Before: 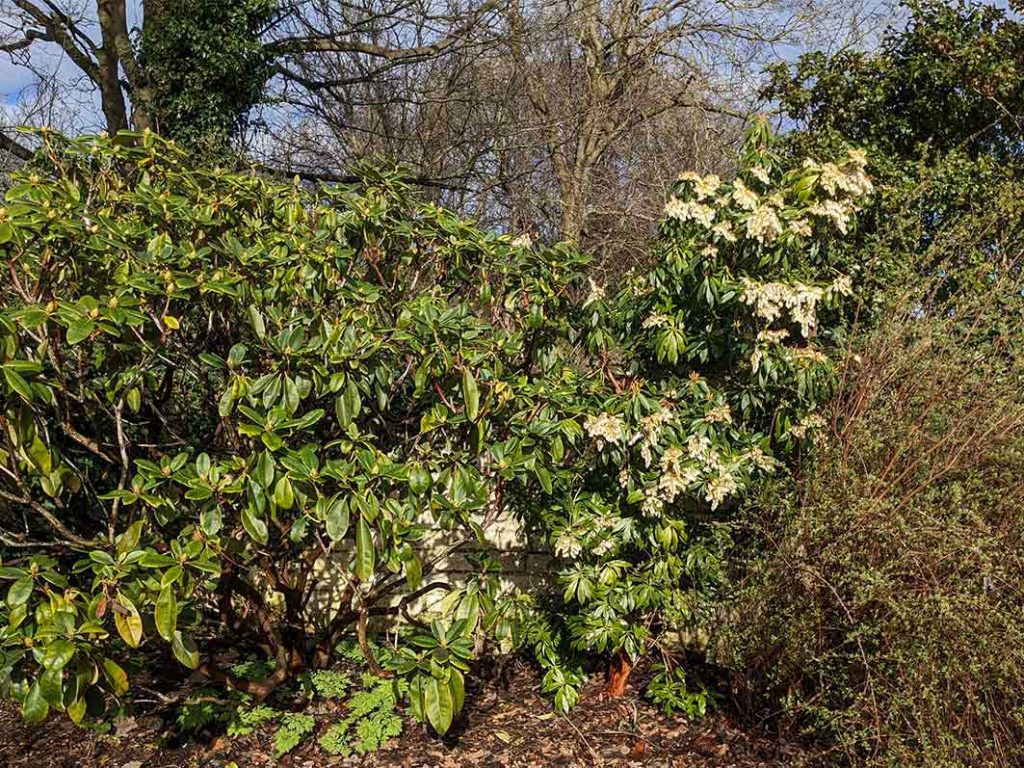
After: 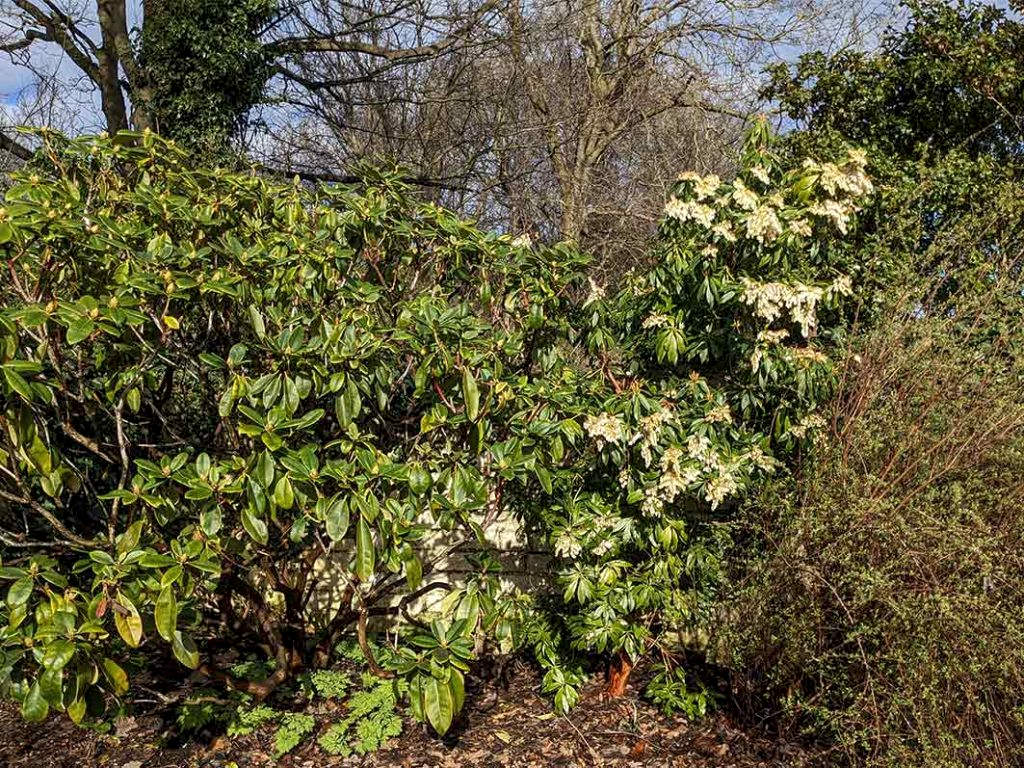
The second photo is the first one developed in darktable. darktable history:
local contrast: highlights 106%, shadows 103%, detail 120%, midtone range 0.2
